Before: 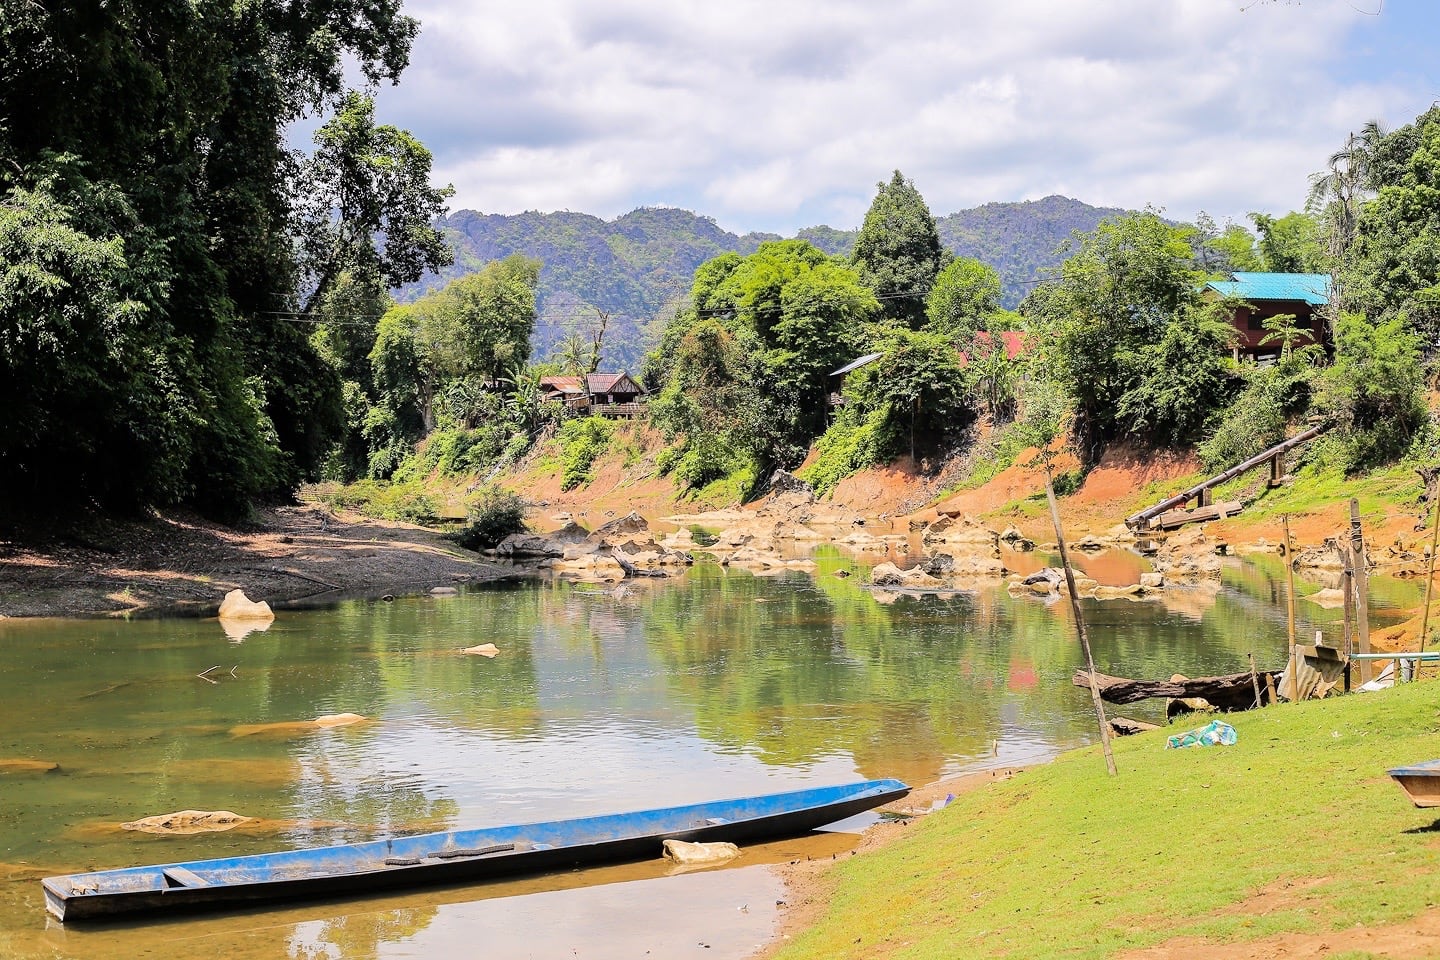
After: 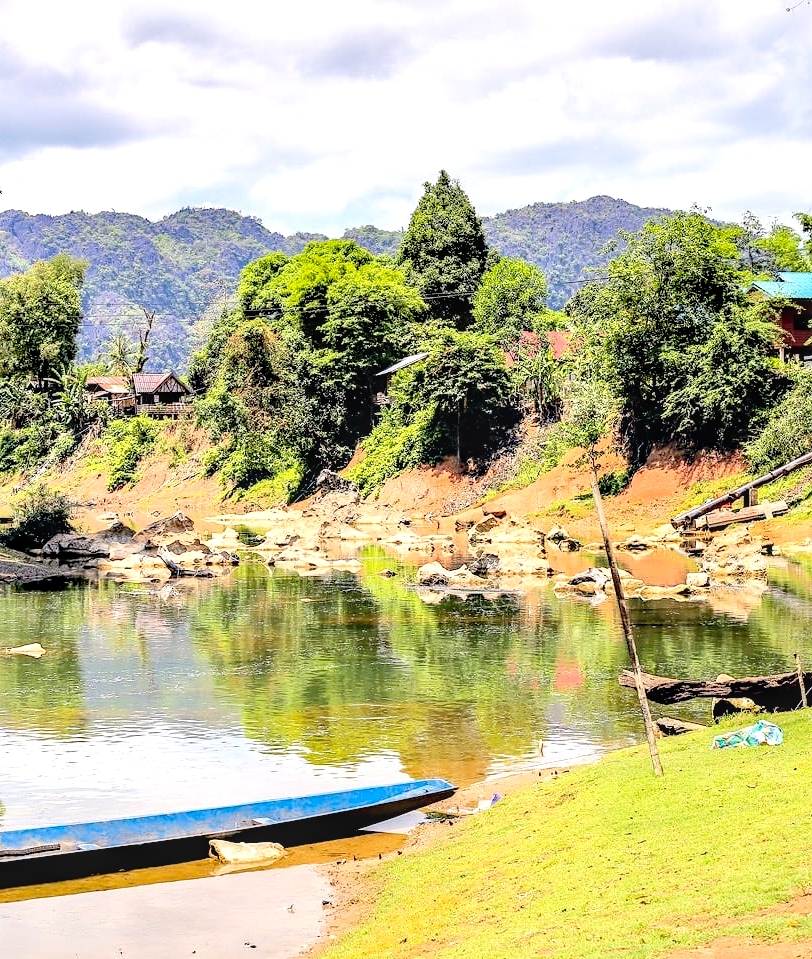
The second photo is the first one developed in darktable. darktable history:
base curve: curves: ch0 [(0, 0) (0.073, 0.04) (0.157, 0.139) (0.492, 0.492) (0.758, 0.758) (1, 1)], fusion 1, preserve colors none
local contrast: detail 130%
crop: left 31.564%, top 0.001%, right 12.034%
